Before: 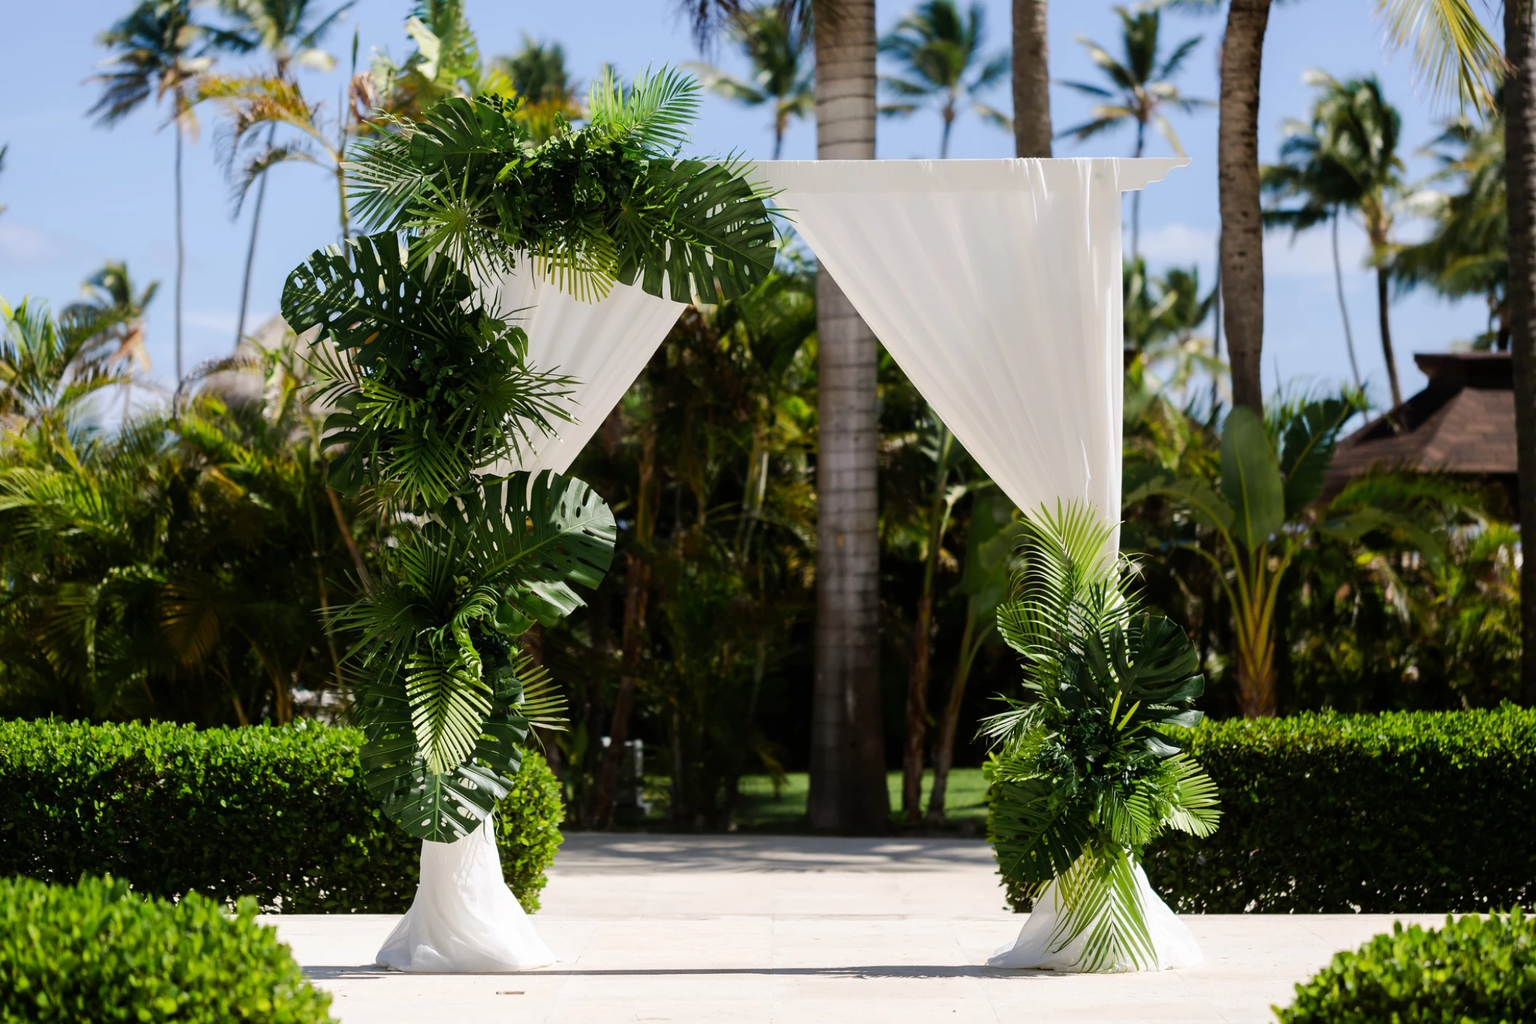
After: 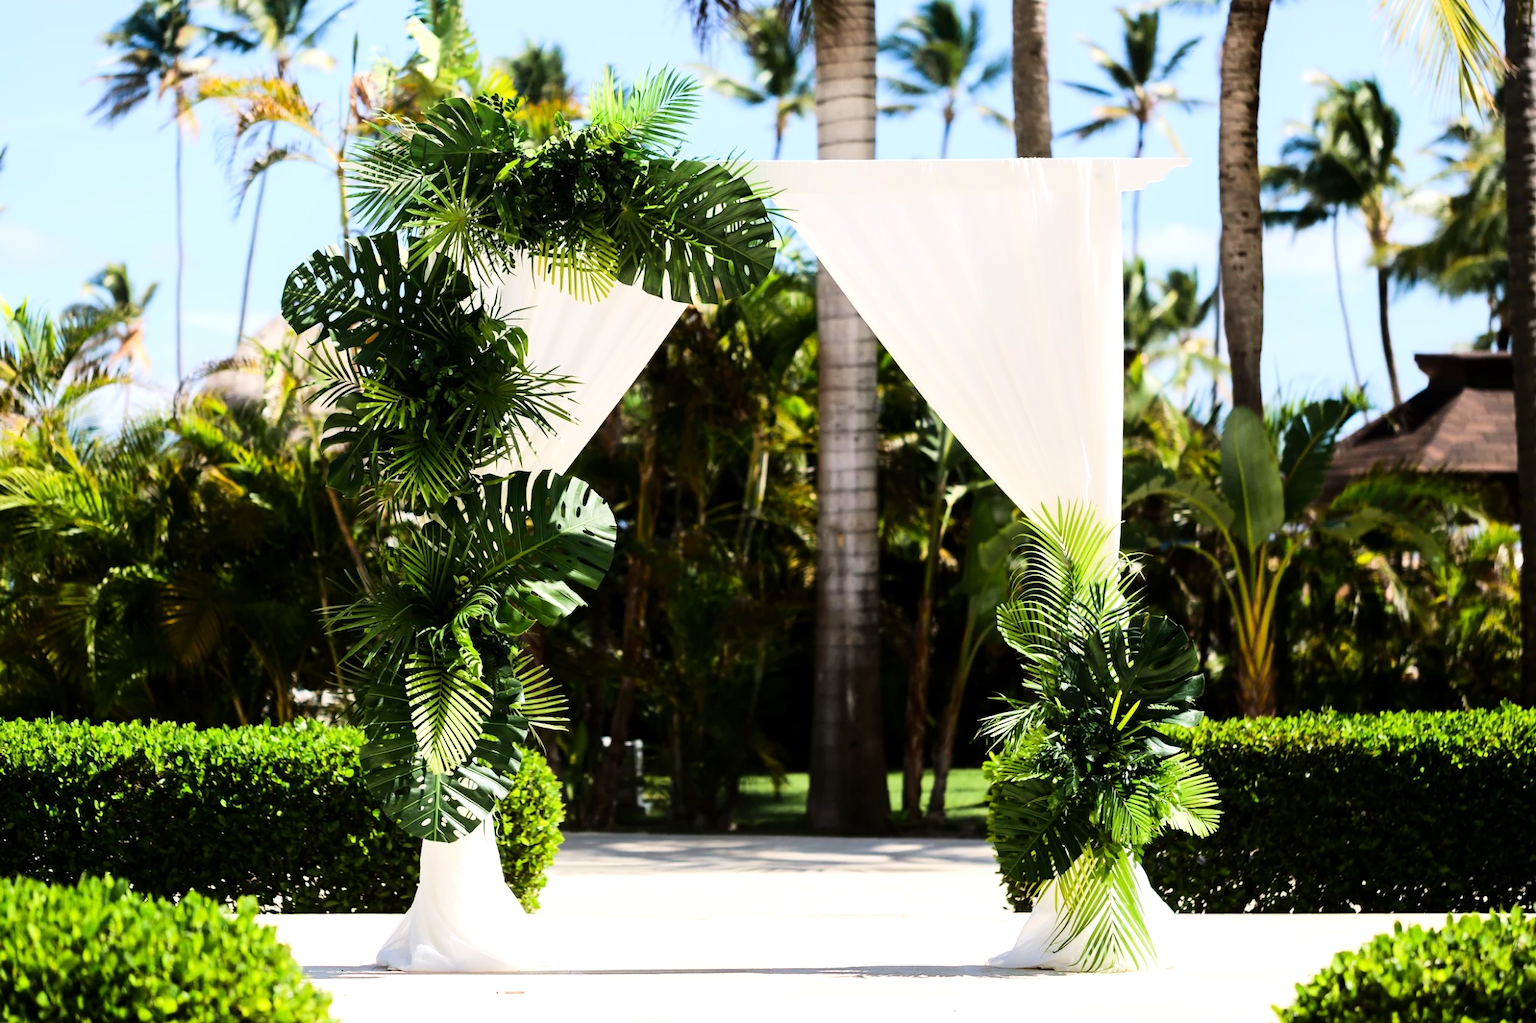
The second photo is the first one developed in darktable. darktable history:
exposure: black level correction 0.001, exposure 0.499 EV, compensate highlight preservation false
base curve: curves: ch0 [(0, 0) (0.032, 0.025) (0.121, 0.166) (0.206, 0.329) (0.605, 0.79) (1, 1)]
